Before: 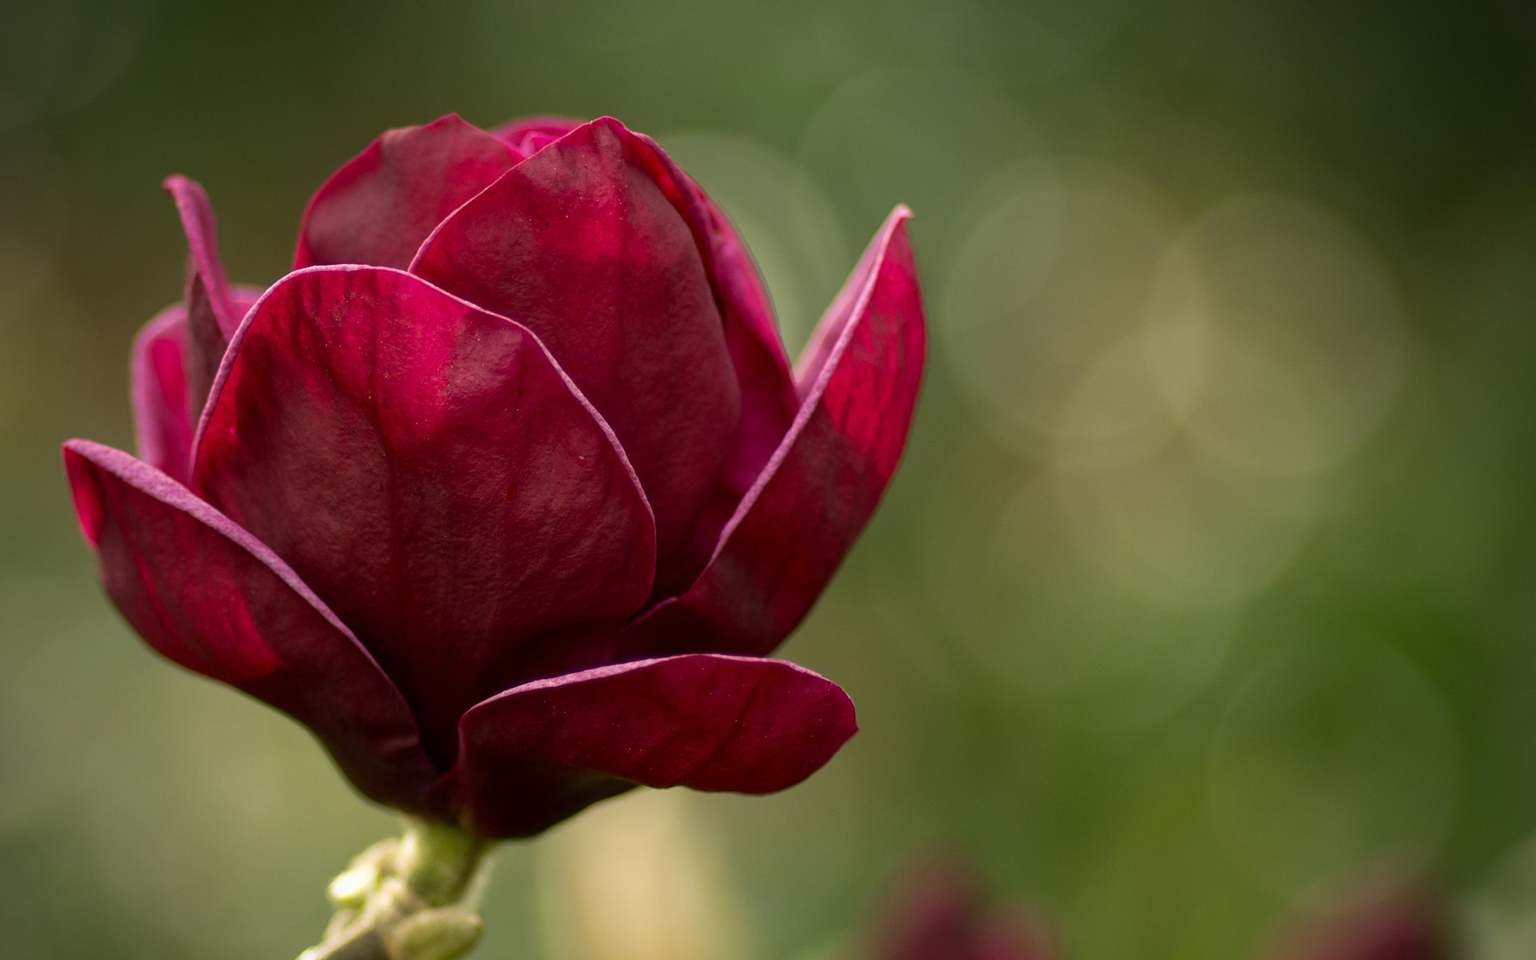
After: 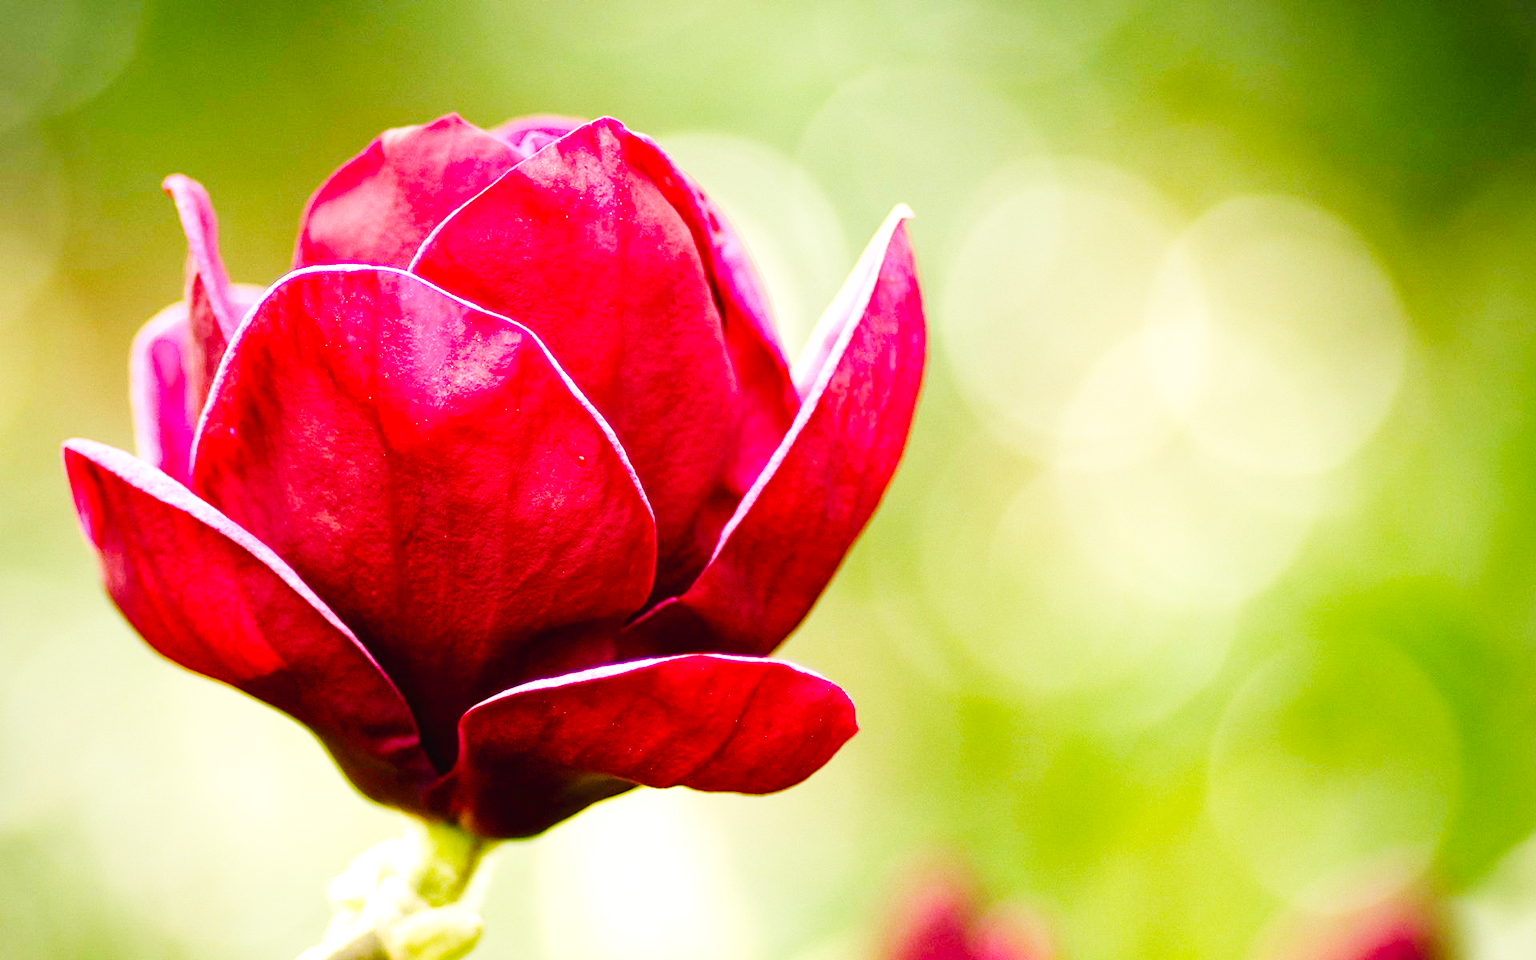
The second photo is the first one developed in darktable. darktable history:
exposure: black level correction 0, exposure 1.45 EV, compensate exposure bias true, compensate highlight preservation false
base curve: curves: ch0 [(0, 0.003) (0.001, 0.002) (0.006, 0.004) (0.02, 0.022) (0.048, 0.086) (0.094, 0.234) (0.162, 0.431) (0.258, 0.629) (0.385, 0.8) (0.548, 0.918) (0.751, 0.988) (1, 1)], preserve colors none
color balance rgb: perceptual saturation grading › global saturation 20%, perceptual saturation grading › highlights -25%, perceptual saturation grading › shadows 25%
